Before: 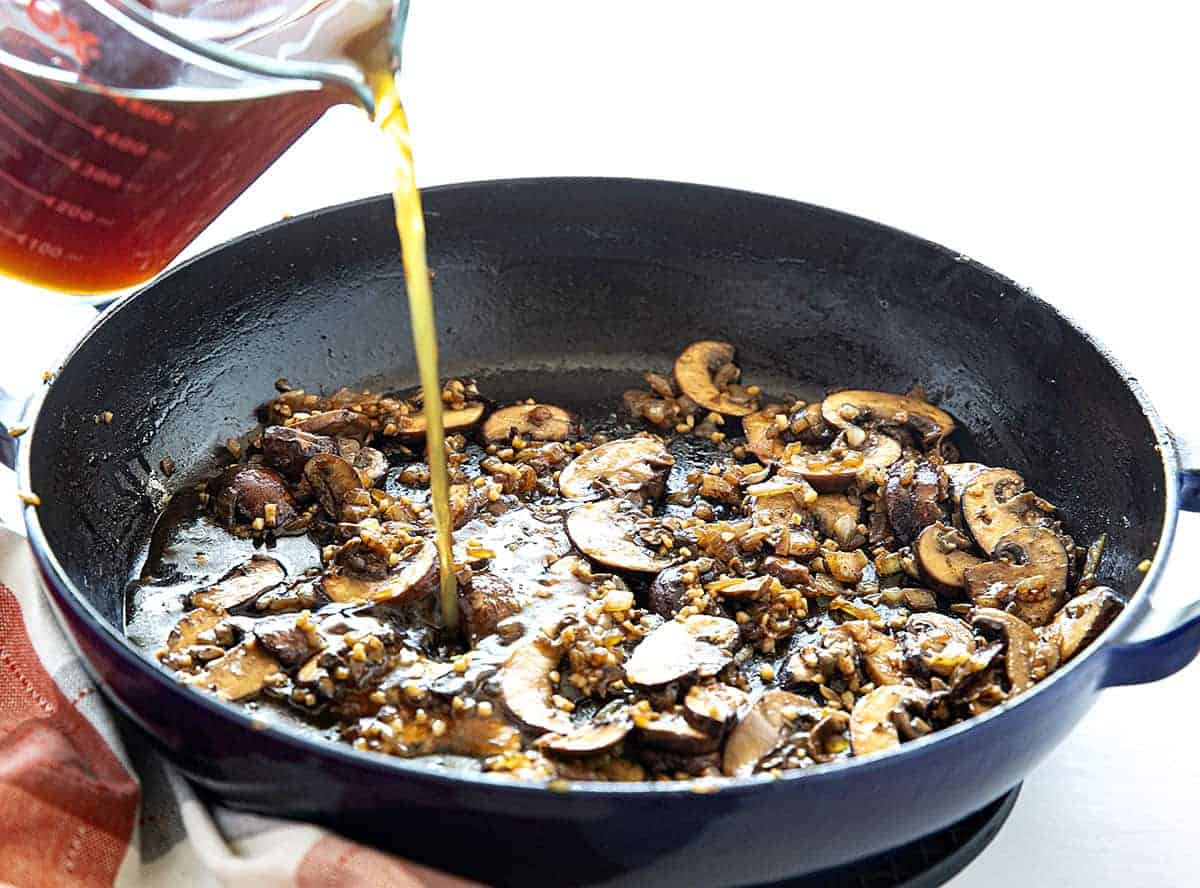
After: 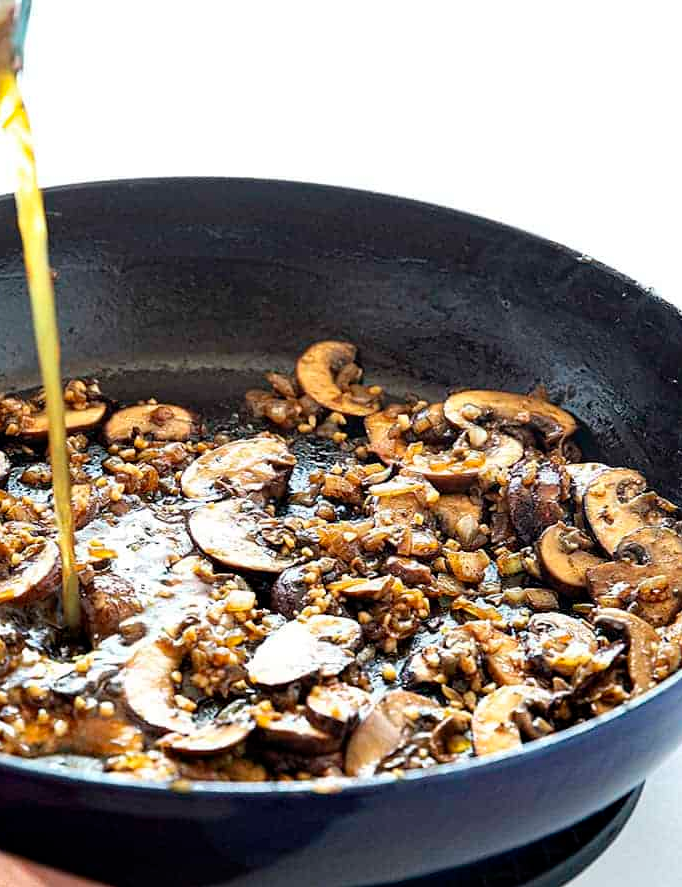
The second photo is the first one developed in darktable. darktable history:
crop: left 31.522%, top 0.022%, right 11.562%
exposure: compensate exposure bias true, compensate highlight preservation false
